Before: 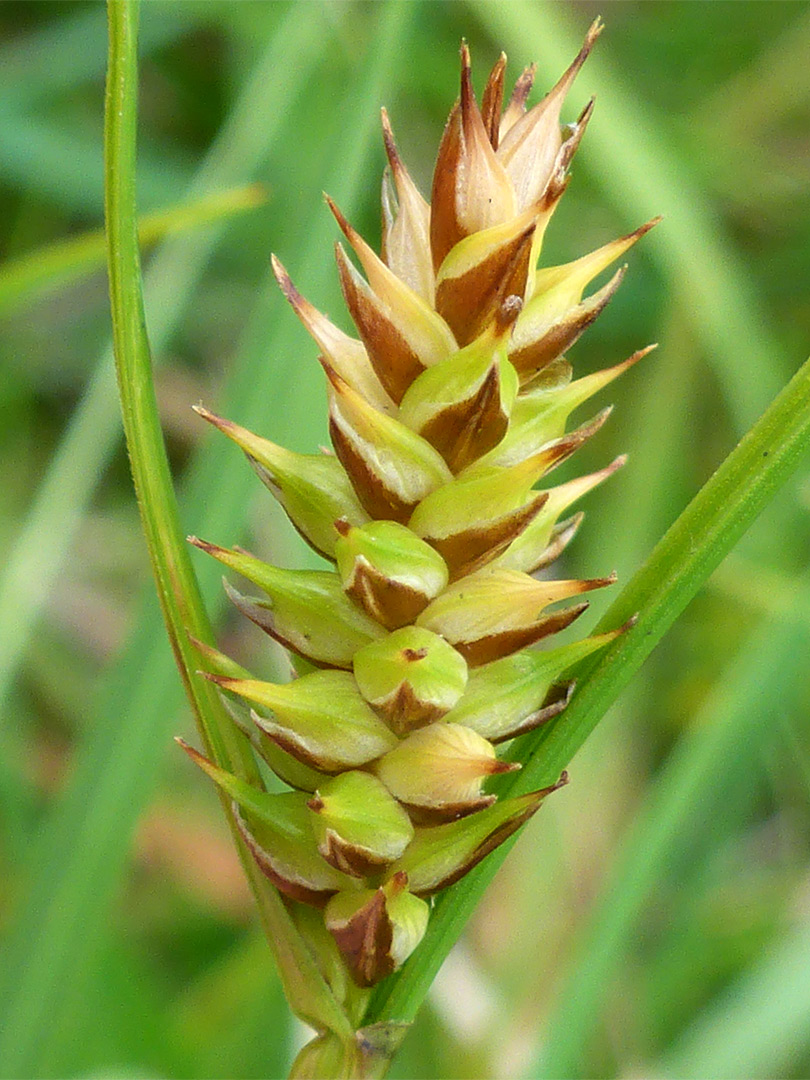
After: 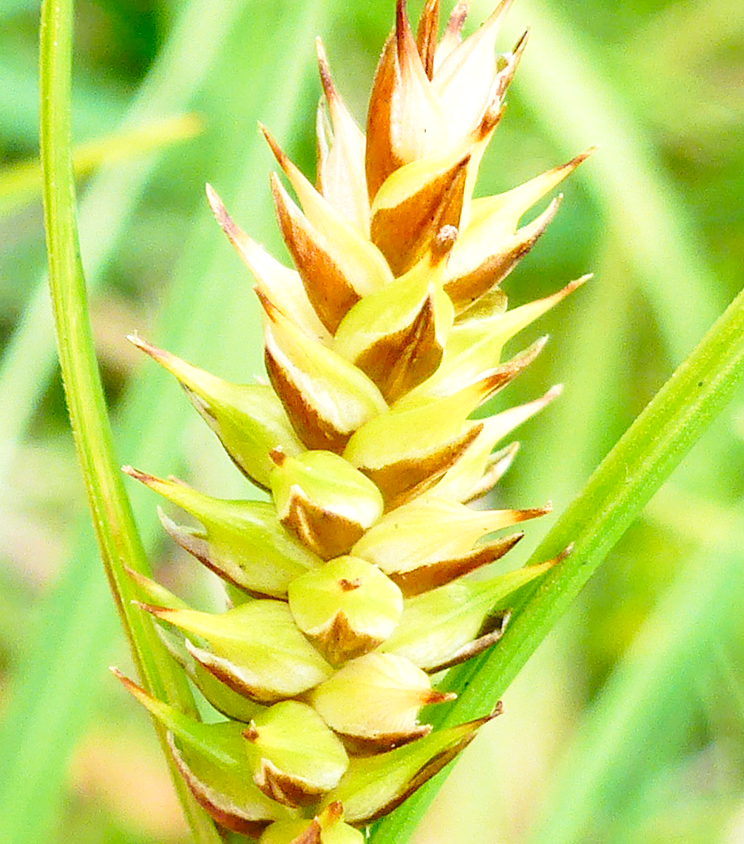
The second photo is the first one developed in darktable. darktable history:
crop: left 8.119%, top 6.548%, bottom 15.213%
velvia: on, module defaults
exposure: black level correction 0.001, exposure 0.498 EV, compensate highlight preservation false
base curve: curves: ch0 [(0, 0) (0.028, 0.03) (0.121, 0.232) (0.46, 0.748) (0.859, 0.968) (1, 1)], preserve colors none
